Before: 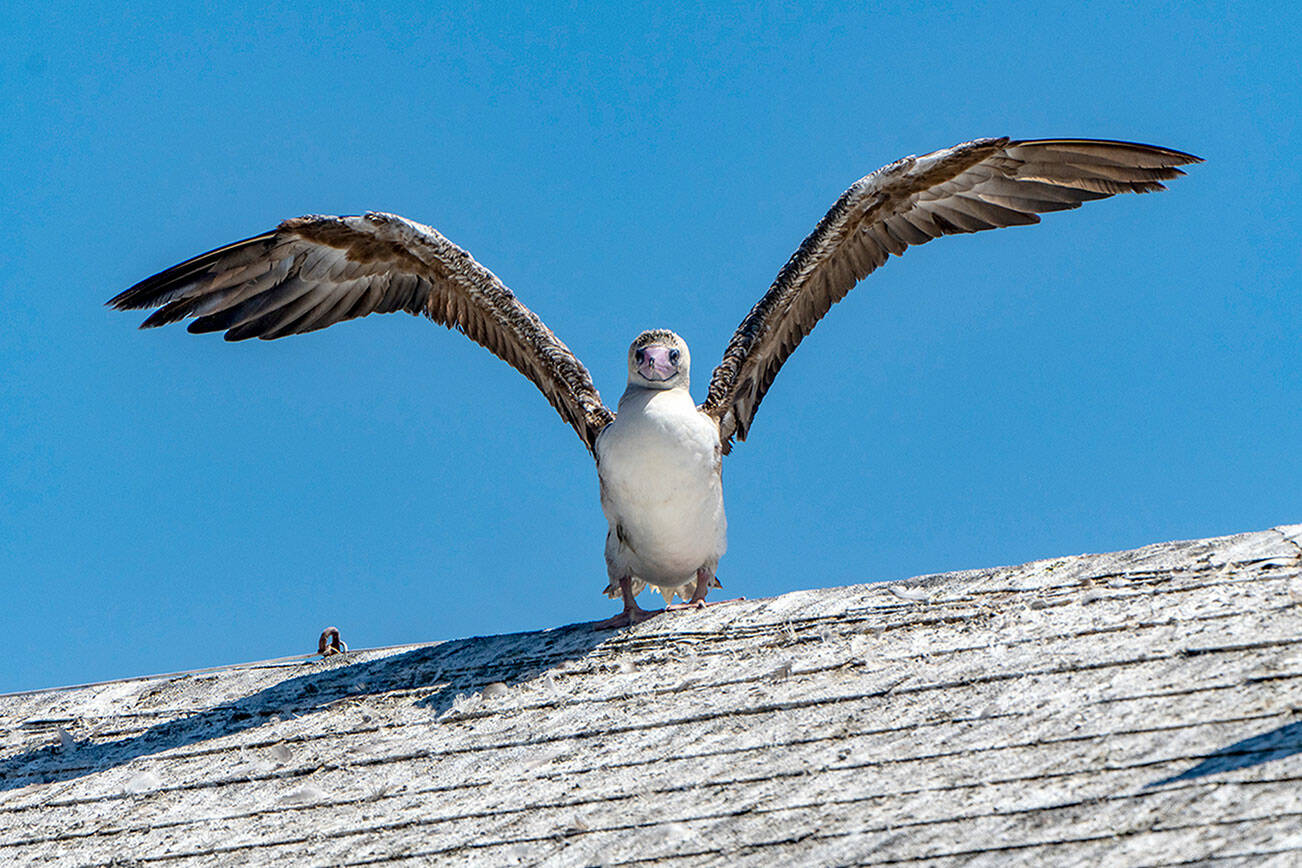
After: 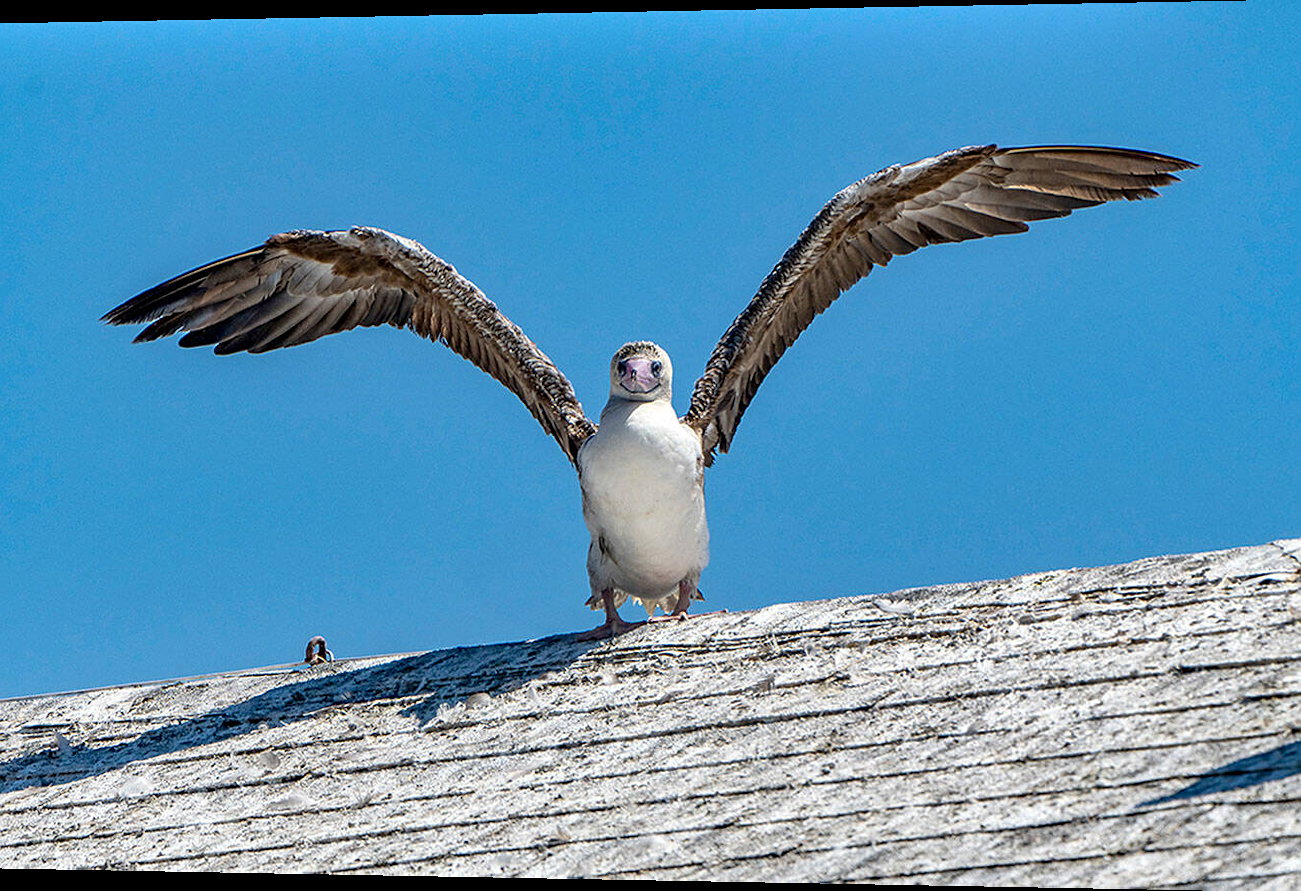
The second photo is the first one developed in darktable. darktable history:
sharpen: amount 0.2
rotate and perspective: lens shift (horizontal) -0.055, automatic cropping off
shadows and highlights: shadows 60, soften with gaussian
